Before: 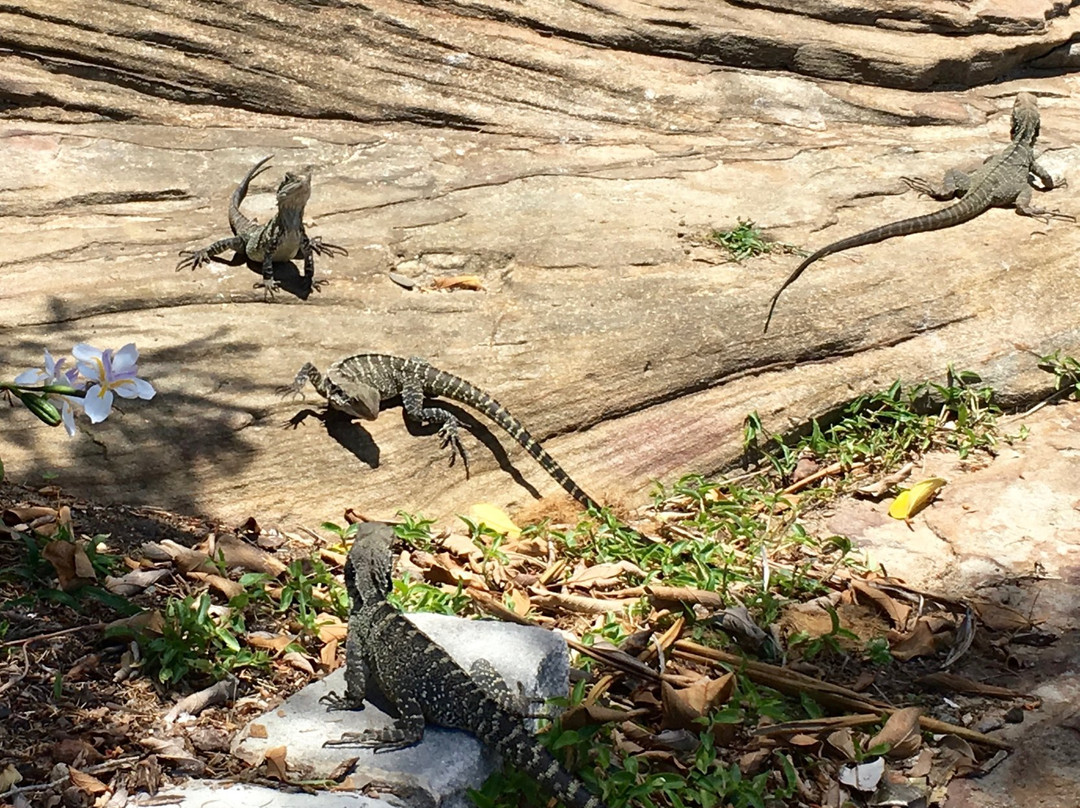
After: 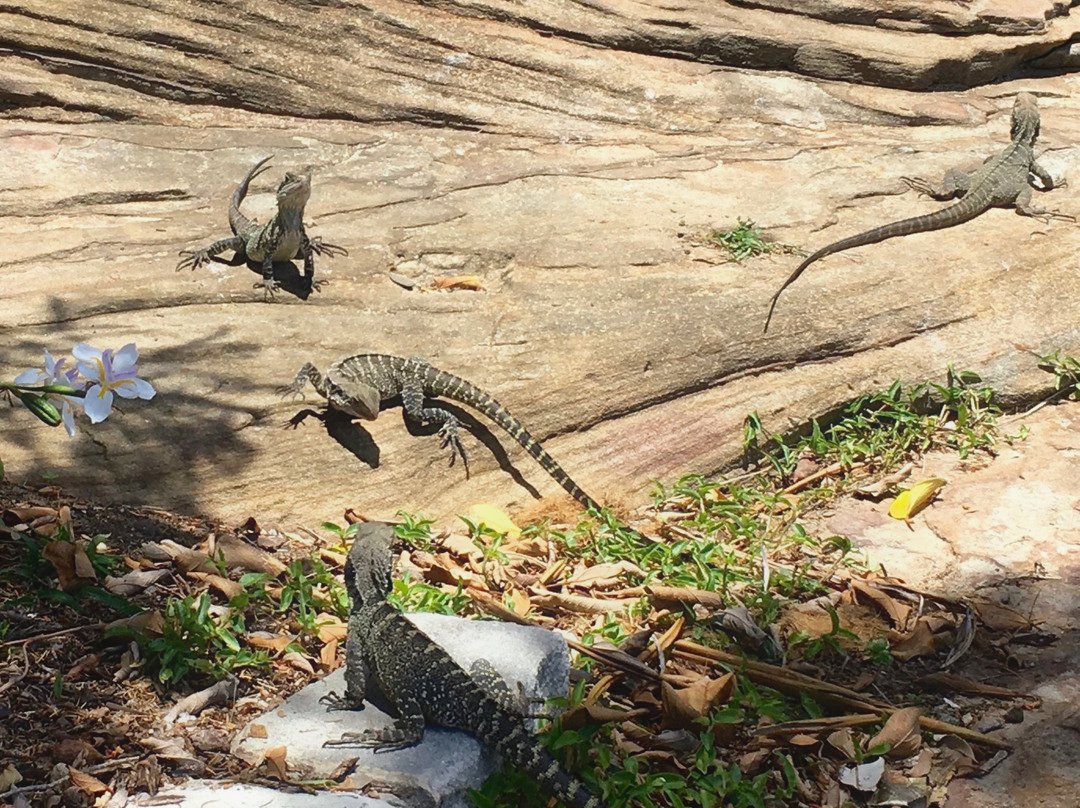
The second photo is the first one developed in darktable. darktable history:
contrast equalizer: y [[0.46, 0.454, 0.451, 0.451, 0.455, 0.46], [0.5 ×6], [0.5 ×6], [0 ×6], [0 ×6]]
